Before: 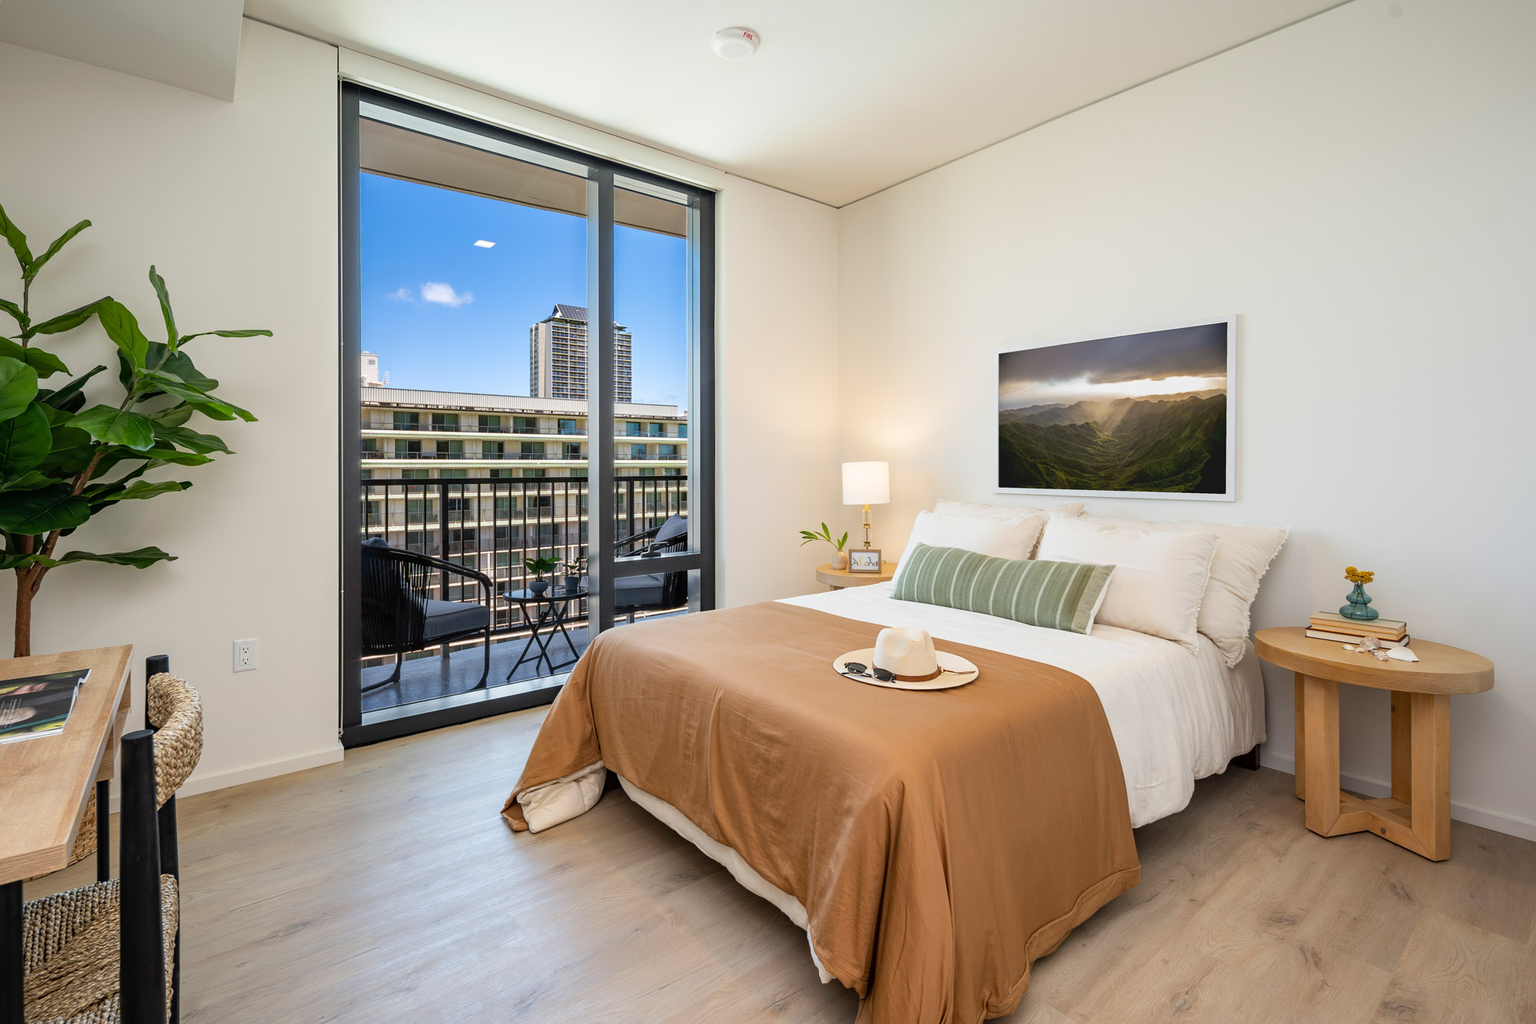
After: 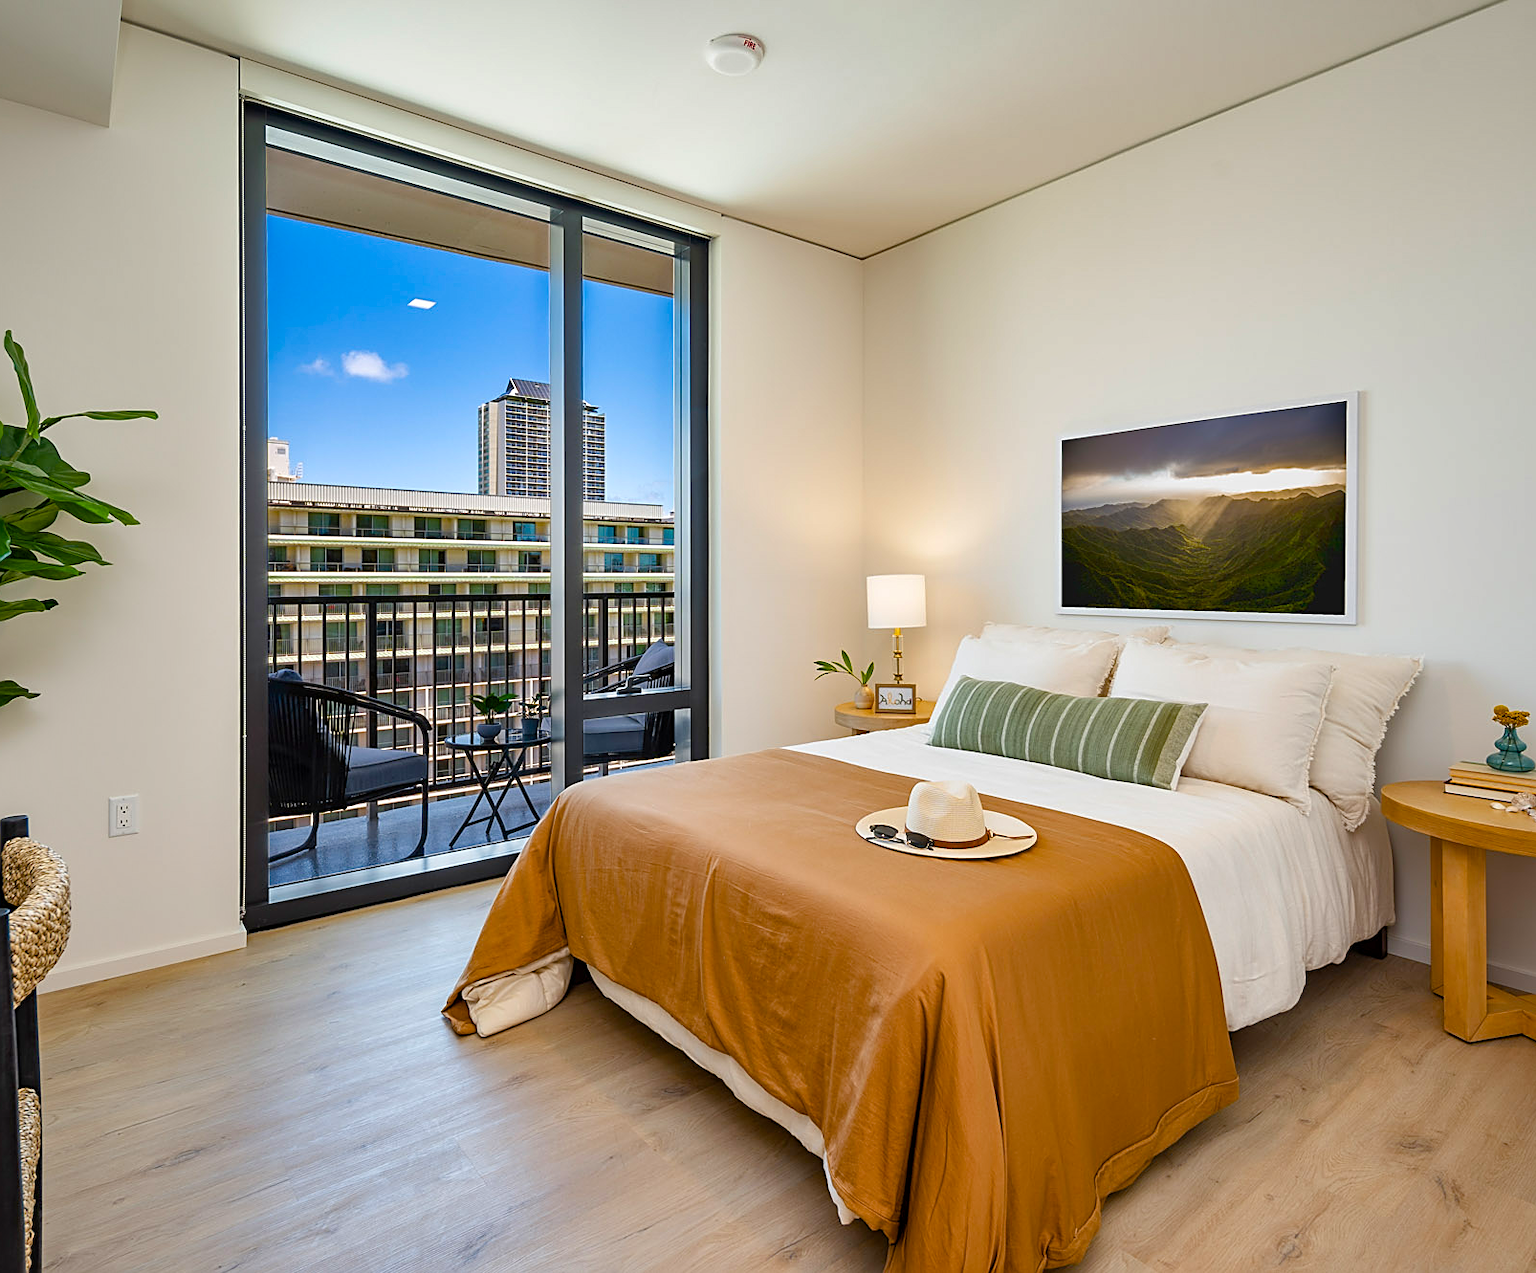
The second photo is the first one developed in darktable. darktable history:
sharpen: on, module defaults
crop and rotate: left 9.522%, right 10.17%
shadows and highlights: highlights color adjustment 49.79%, soften with gaussian
color balance rgb: power › hue 72.69°, global offset › hue 170.17°, perceptual saturation grading › global saturation 35.065%, perceptual saturation grading › highlights -29.925%, perceptual saturation grading › shadows 36.045%, global vibrance 20%
